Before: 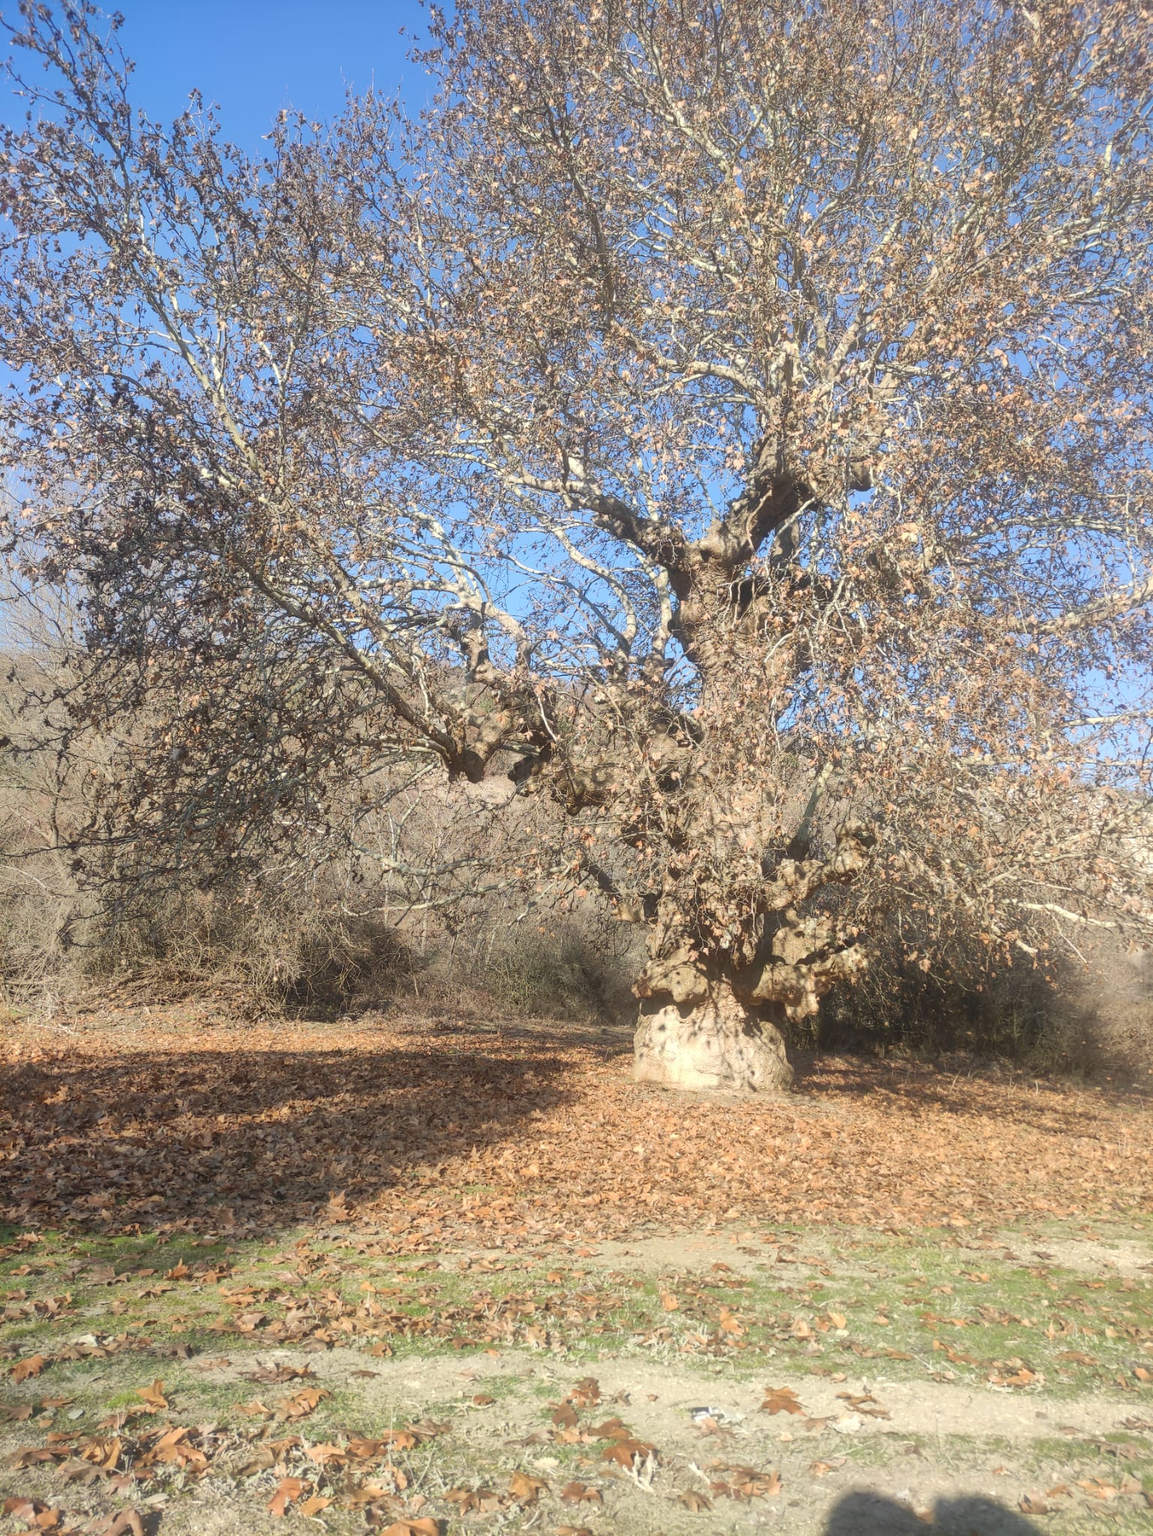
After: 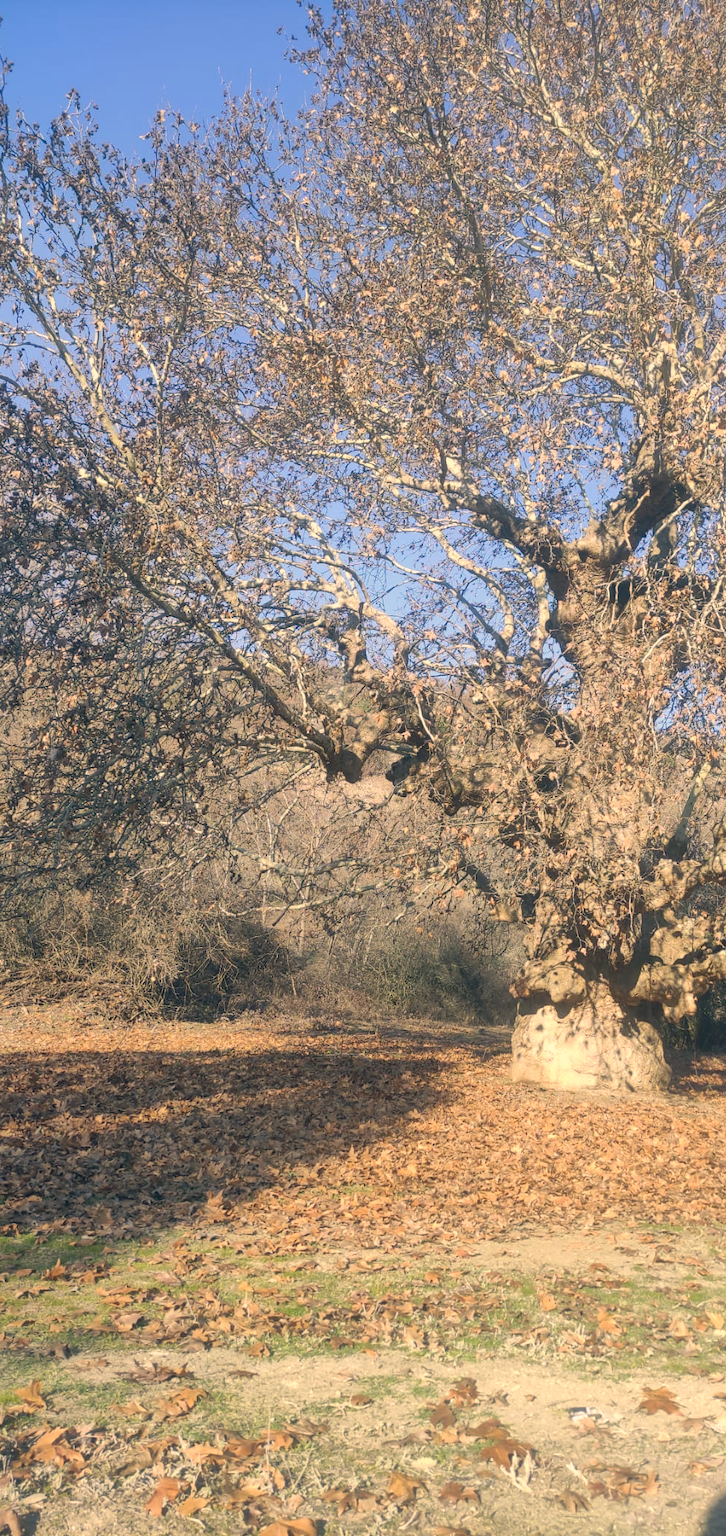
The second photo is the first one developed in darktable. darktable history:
crop: left 10.607%, right 26.405%
color correction: highlights a* 10.29, highlights b* 14.83, shadows a* -10.08, shadows b* -14.8
